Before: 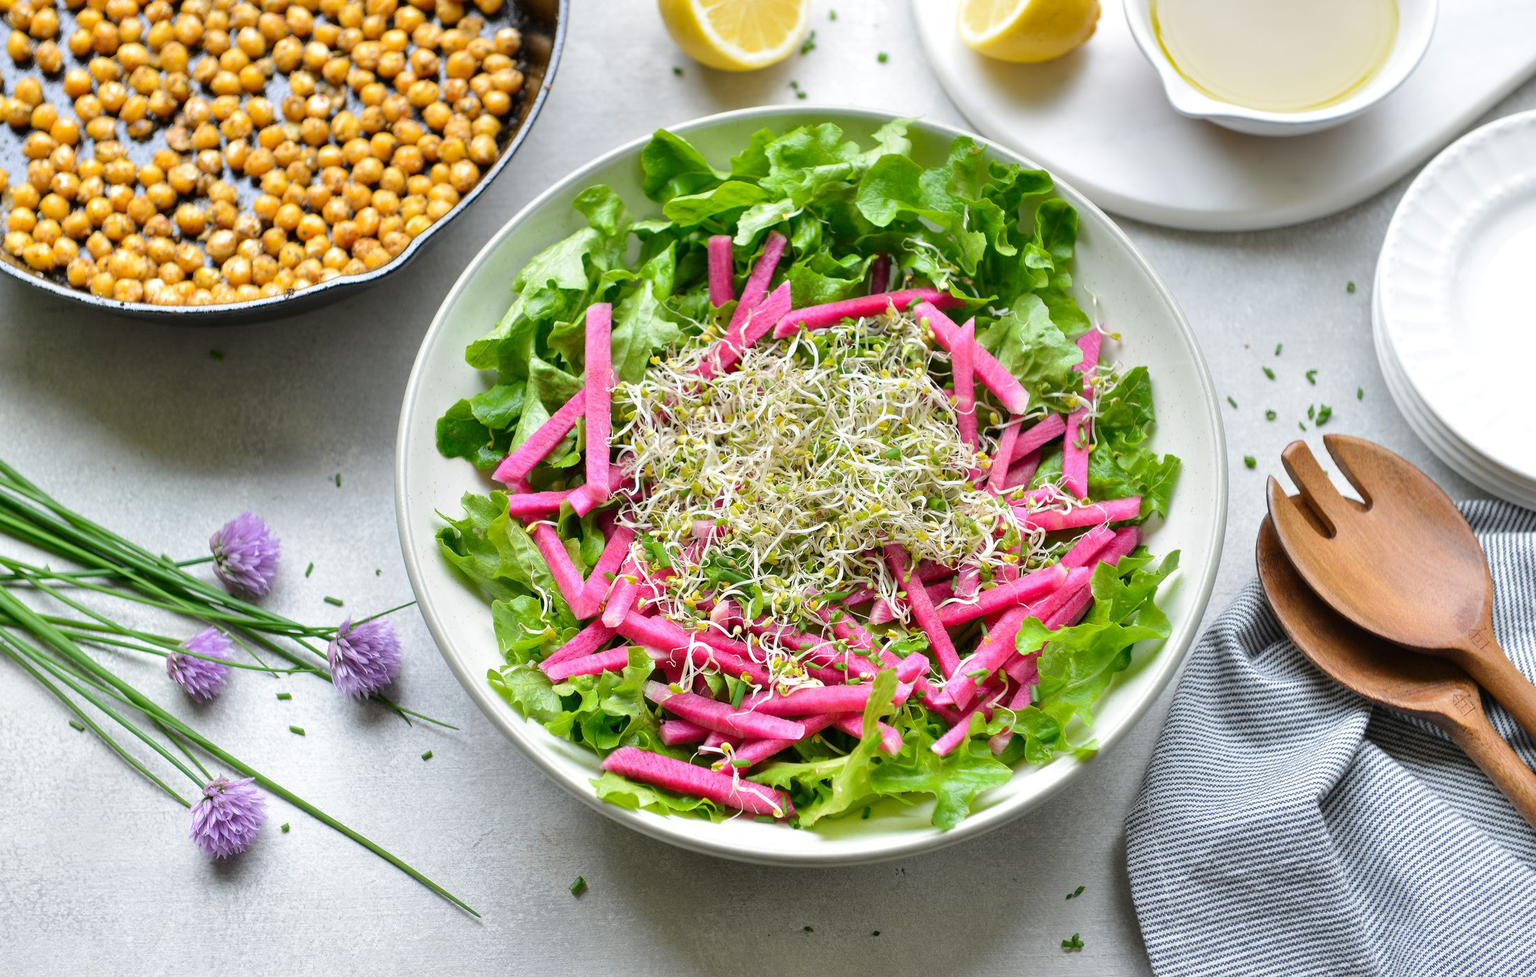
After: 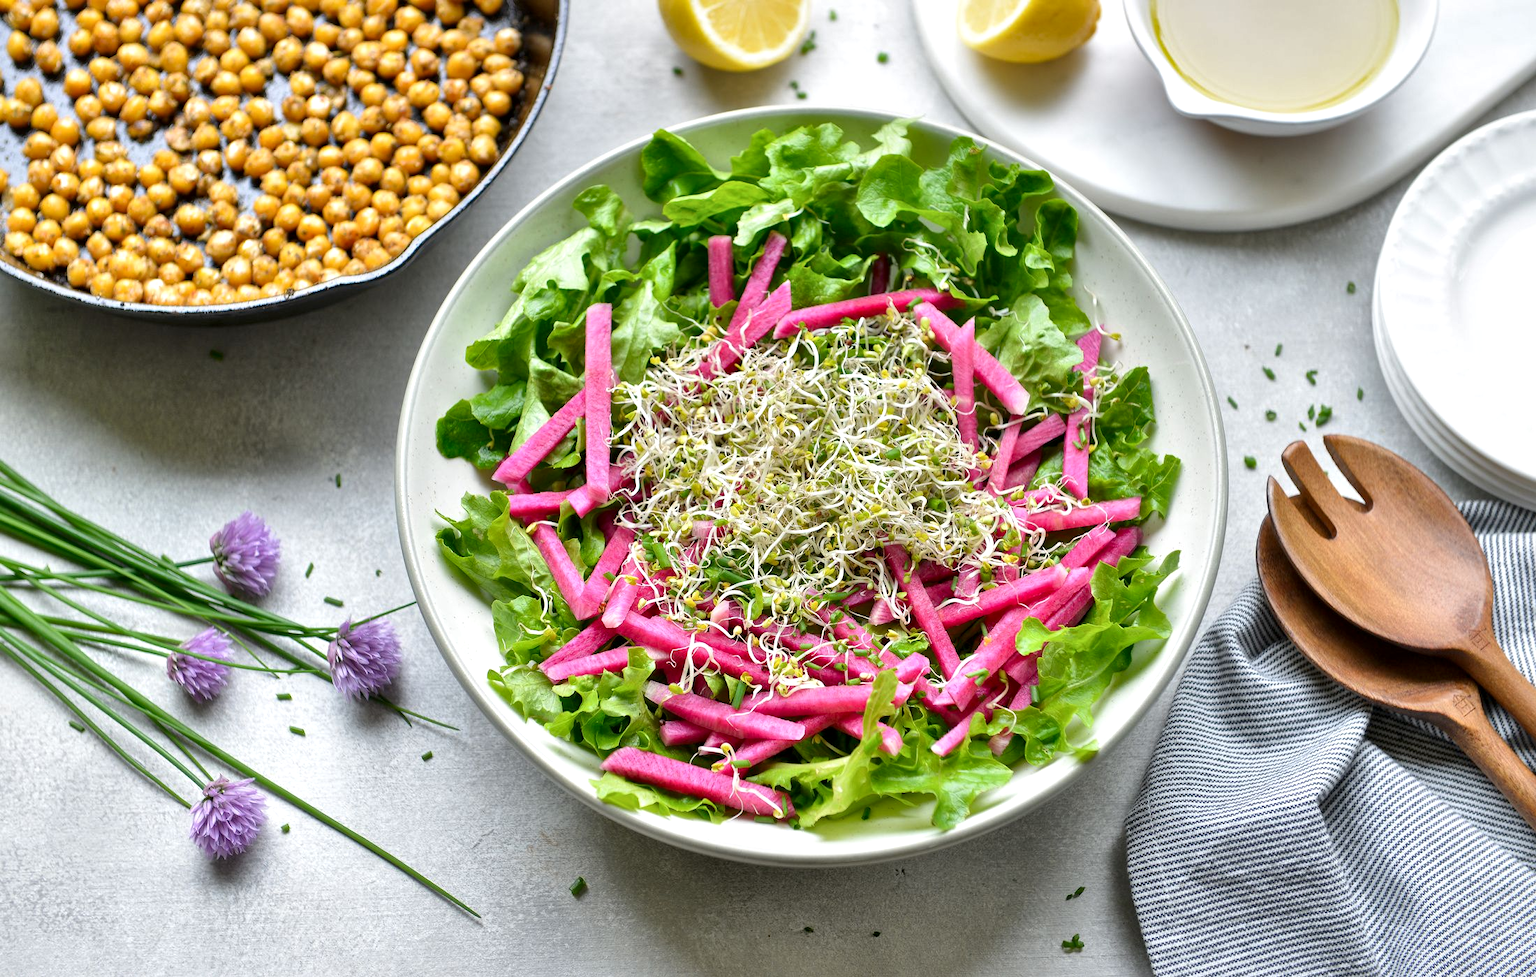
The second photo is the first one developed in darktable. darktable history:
local contrast: mode bilateral grid, contrast 21, coarseness 50, detail 158%, midtone range 0.2
